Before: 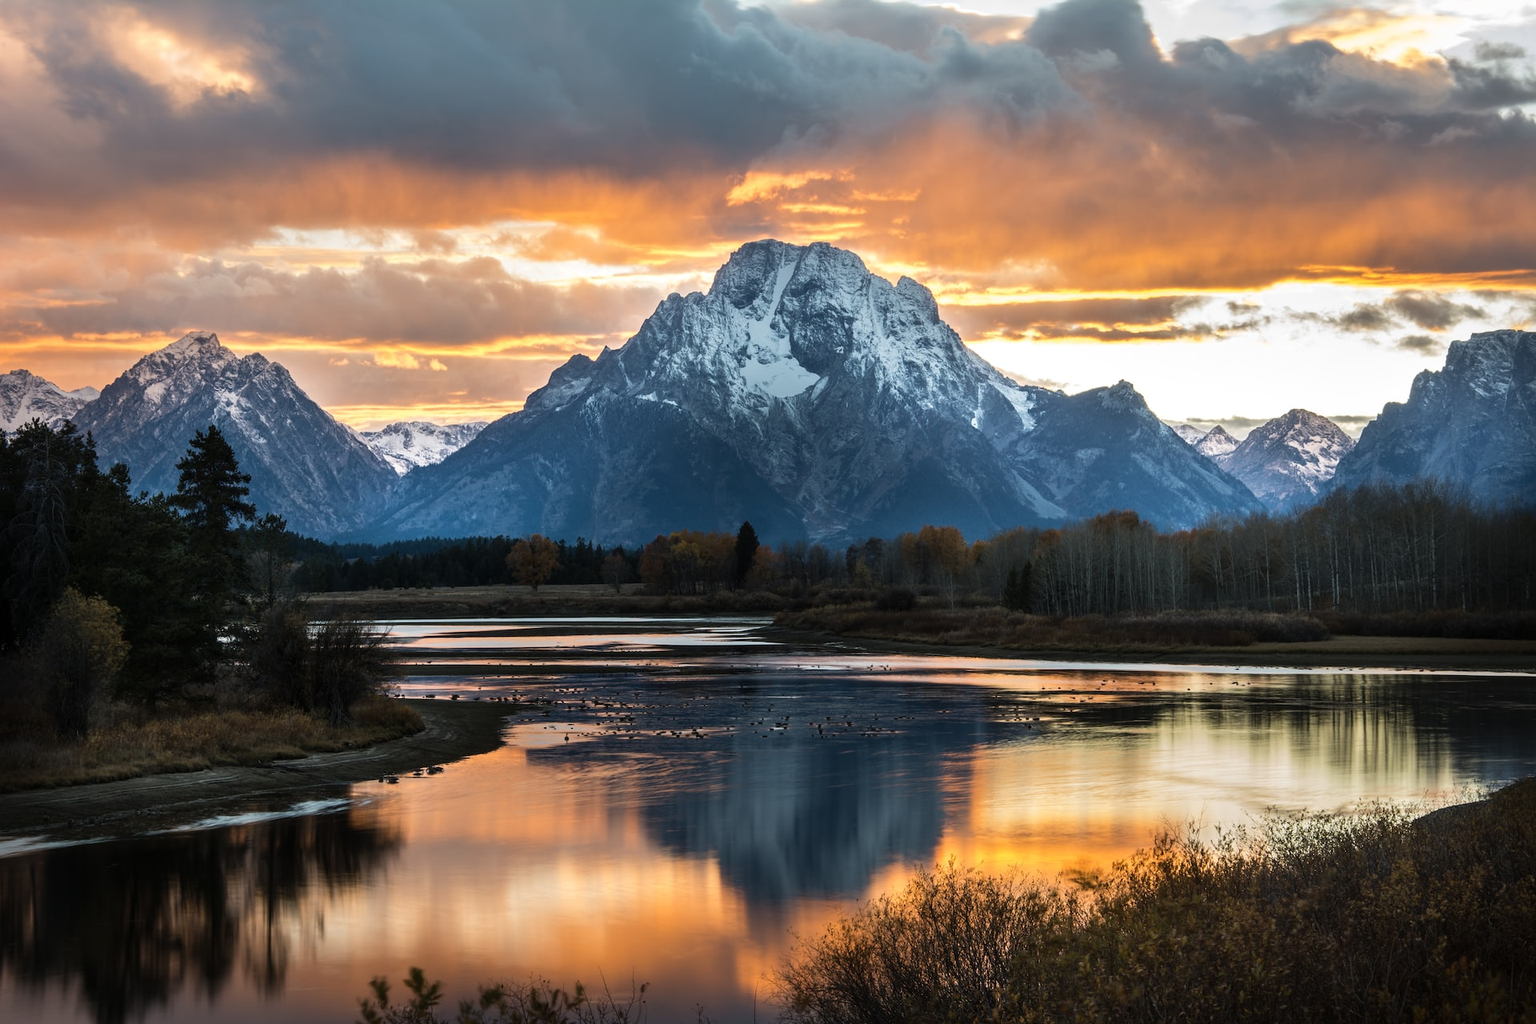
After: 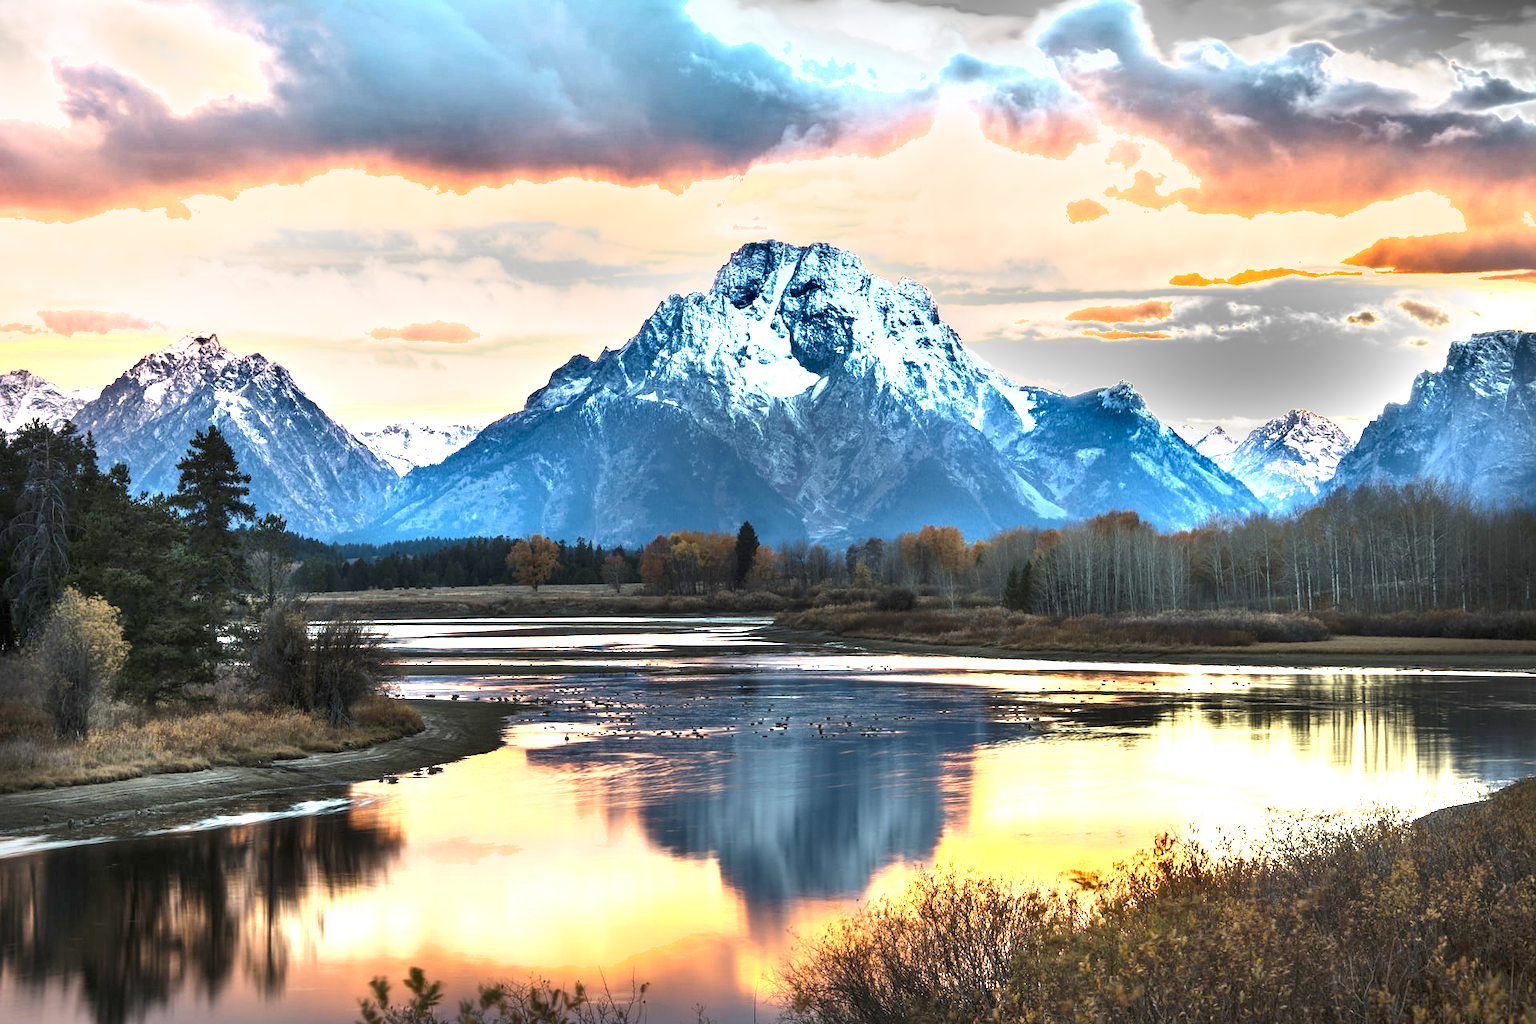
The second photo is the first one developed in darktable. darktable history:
shadows and highlights: shadows 60.39, soften with gaussian
exposure: exposure 1.993 EV, compensate highlight preservation false
